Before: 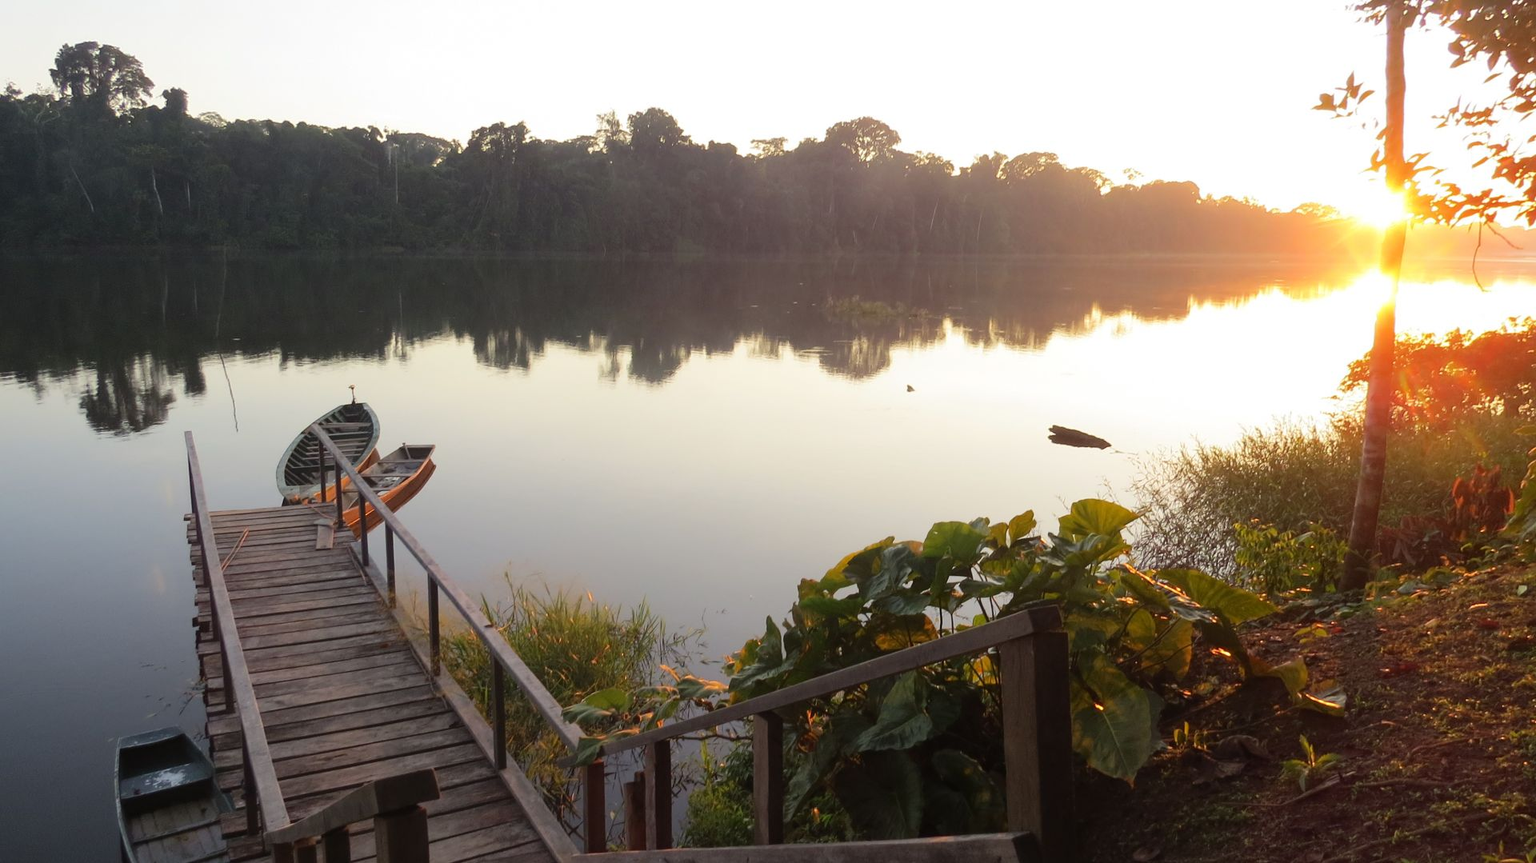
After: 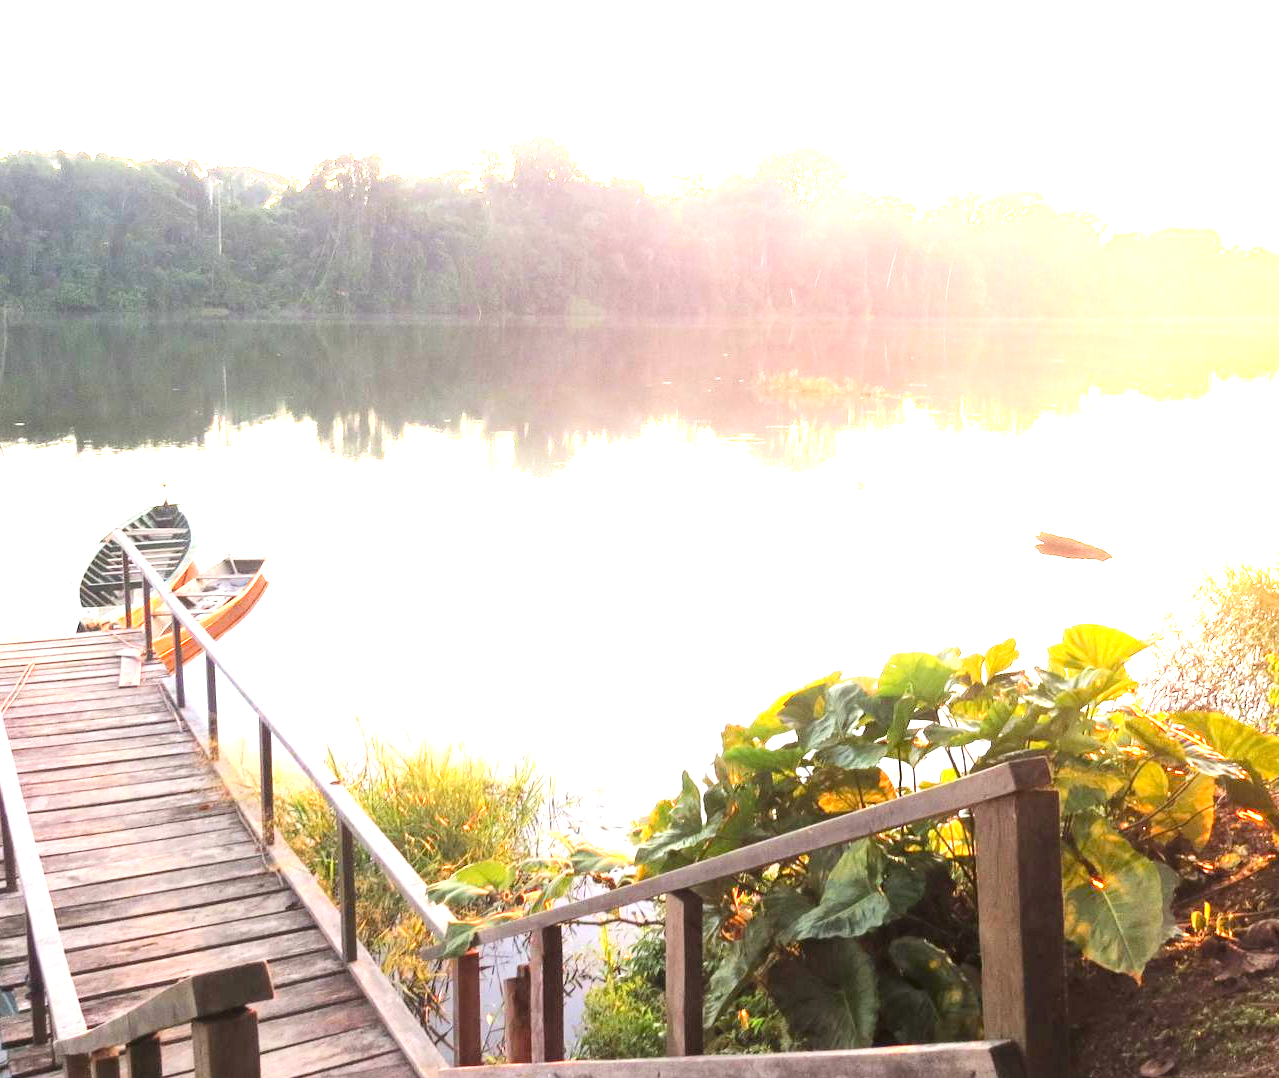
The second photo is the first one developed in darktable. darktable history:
exposure: black level correction 0.001, exposure 2.607 EV, compensate exposure bias true, compensate highlight preservation false
crop and rotate: left 14.385%, right 18.948%
tone curve: curves: ch0 [(0, 0) (0.004, 0.001) (0.133, 0.112) (0.325, 0.362) (0.832, 0.893) (1, 1)], color space Lab, linked channels, preserve colors none
